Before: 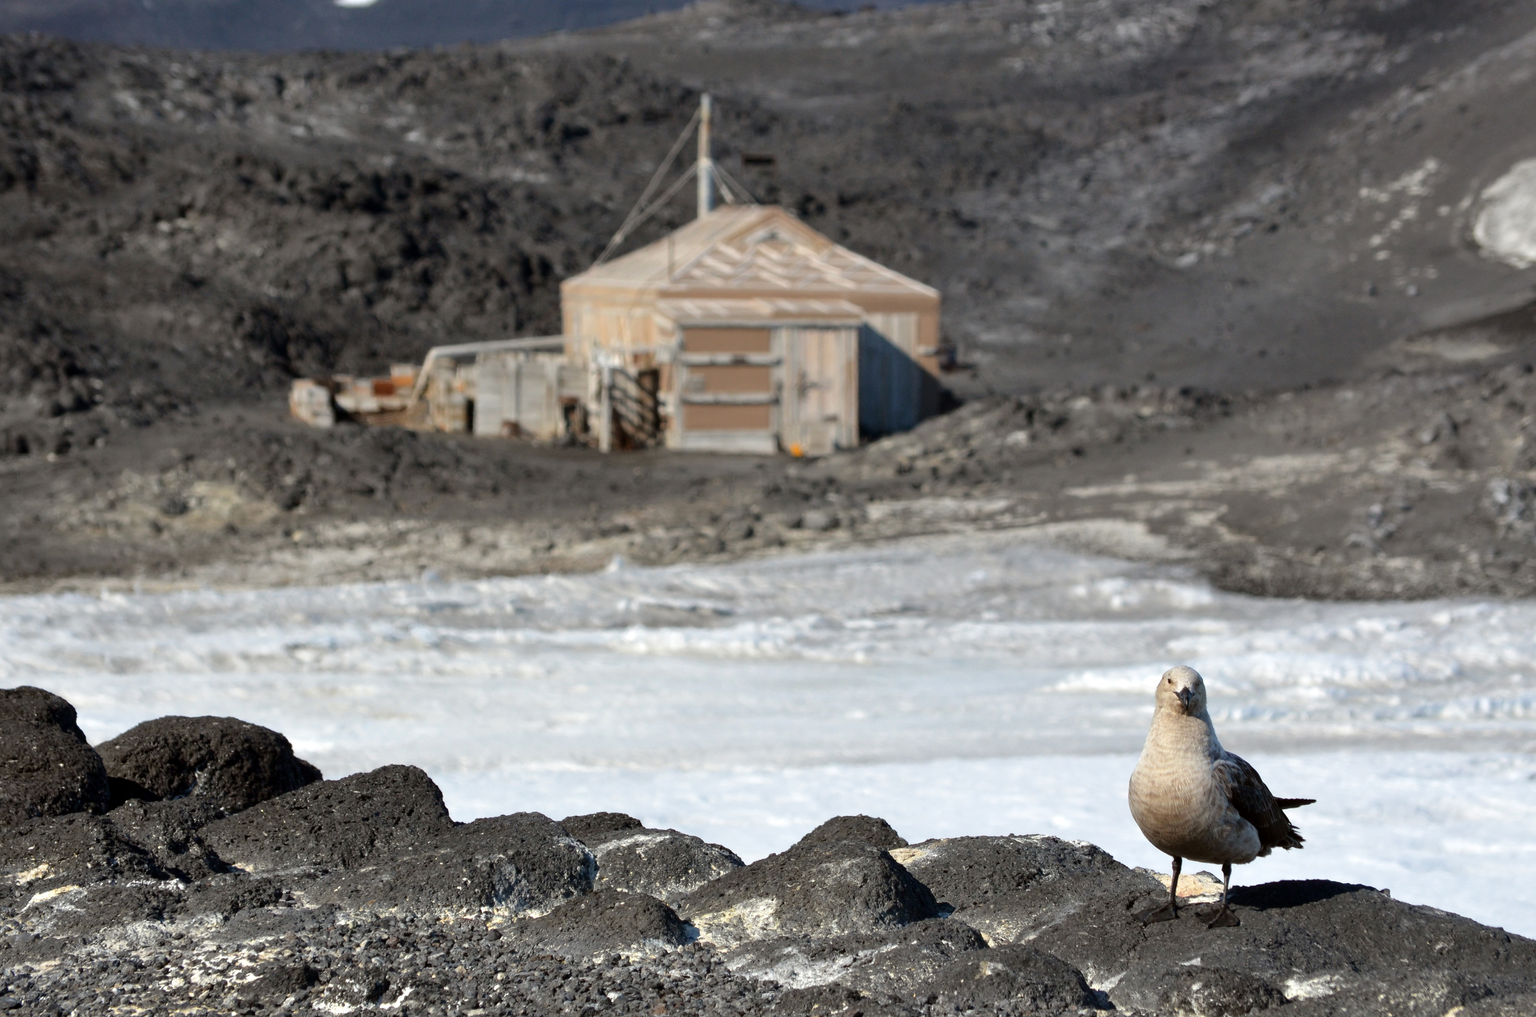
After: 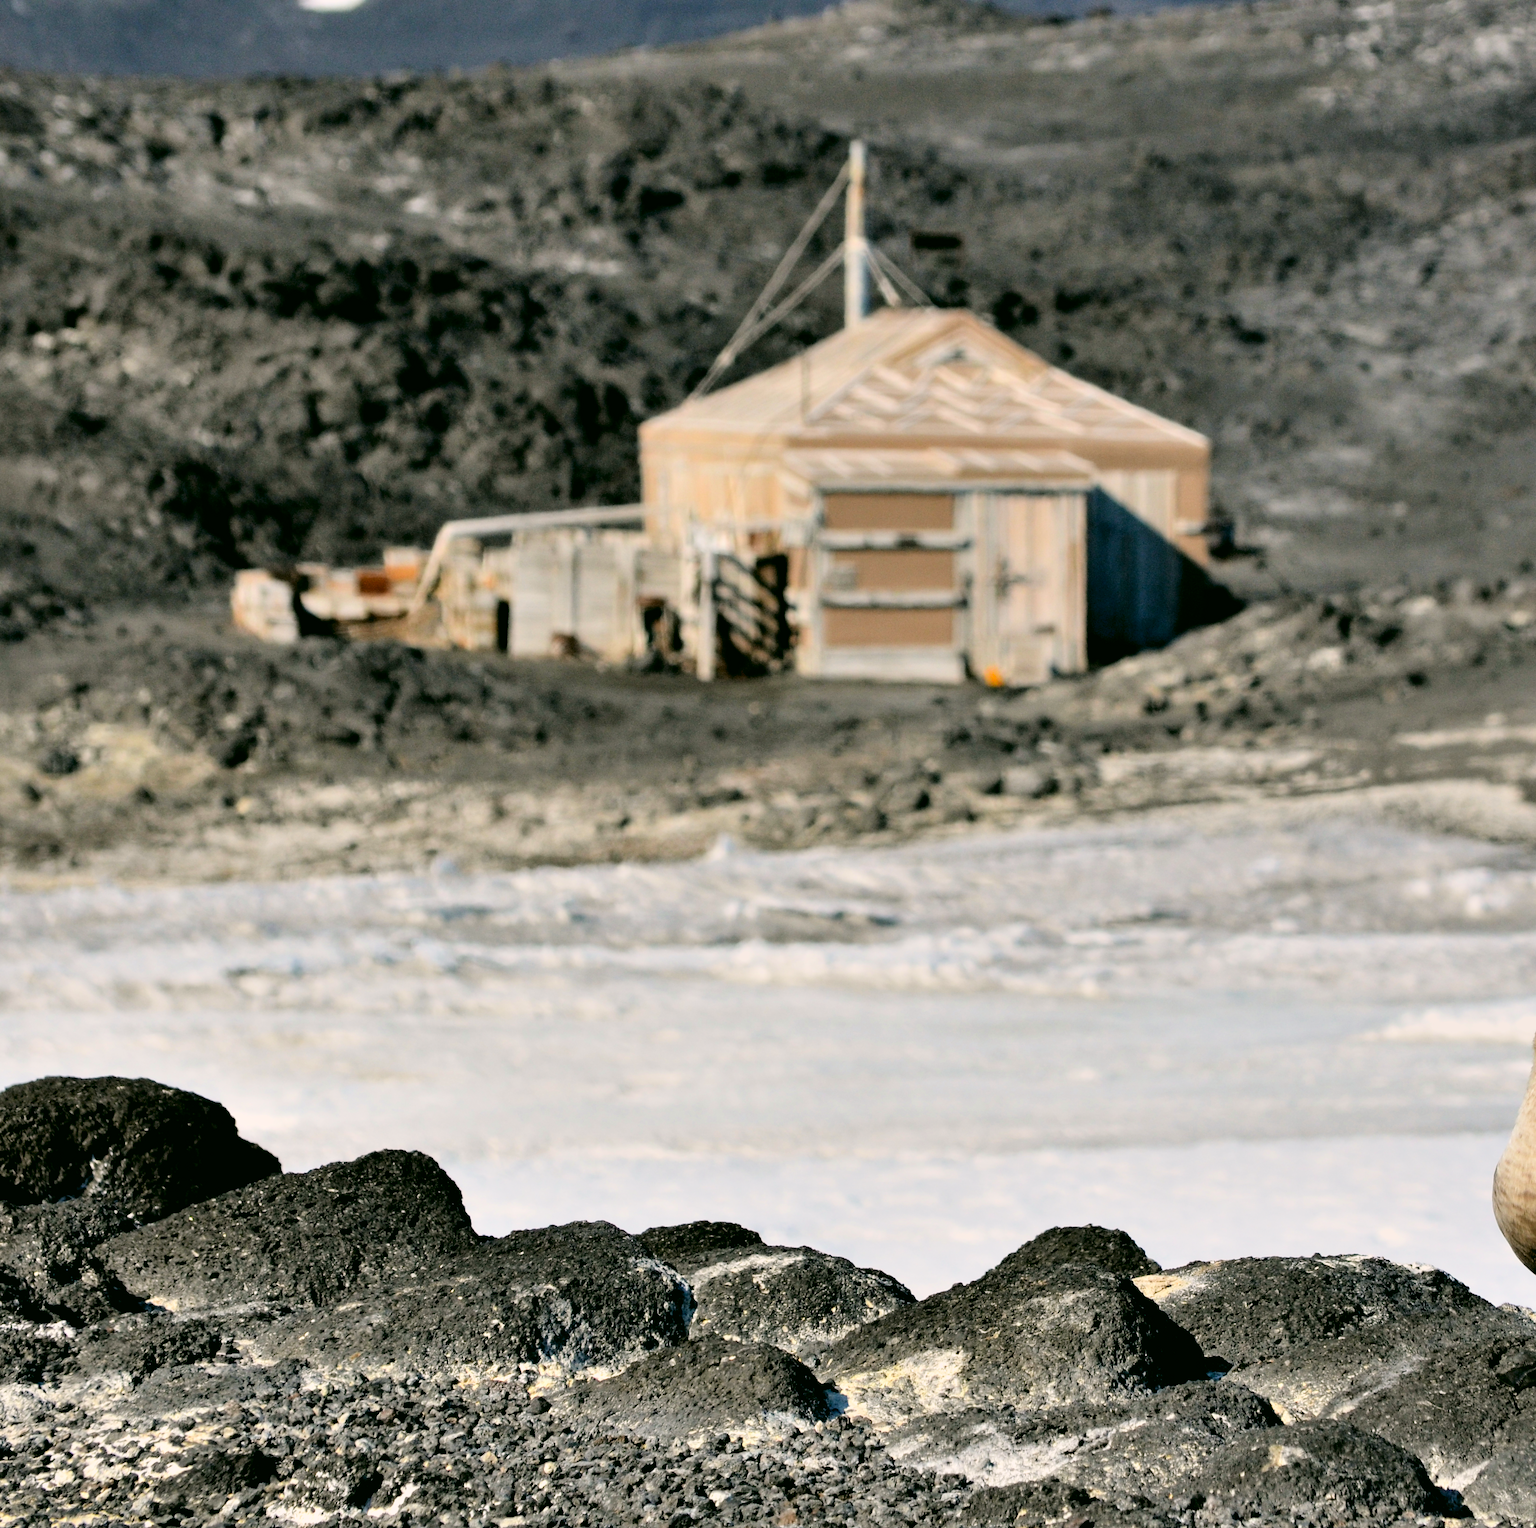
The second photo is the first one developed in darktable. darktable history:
crop and rotate: left 8.827%, right 24.6%
exposure: black level correction -0.002, exposure 0.533 EV, compensate exposure bias true, compensate highlight preservation false
filmic rgb: black relative exposure -7.65 EV, white relative exposure 4.56 EV, hardness 3.61, color science v6 (2022)
color correction: highlights a* 4.5, highlights b* 4.92, shadows a* -8.03, shadows b* 4.66
contrast equalizer: octaves 7, y [[0.6 ×6], [0.55 ×6], [0 ×6], [0 ×6], [0 ×6]]
